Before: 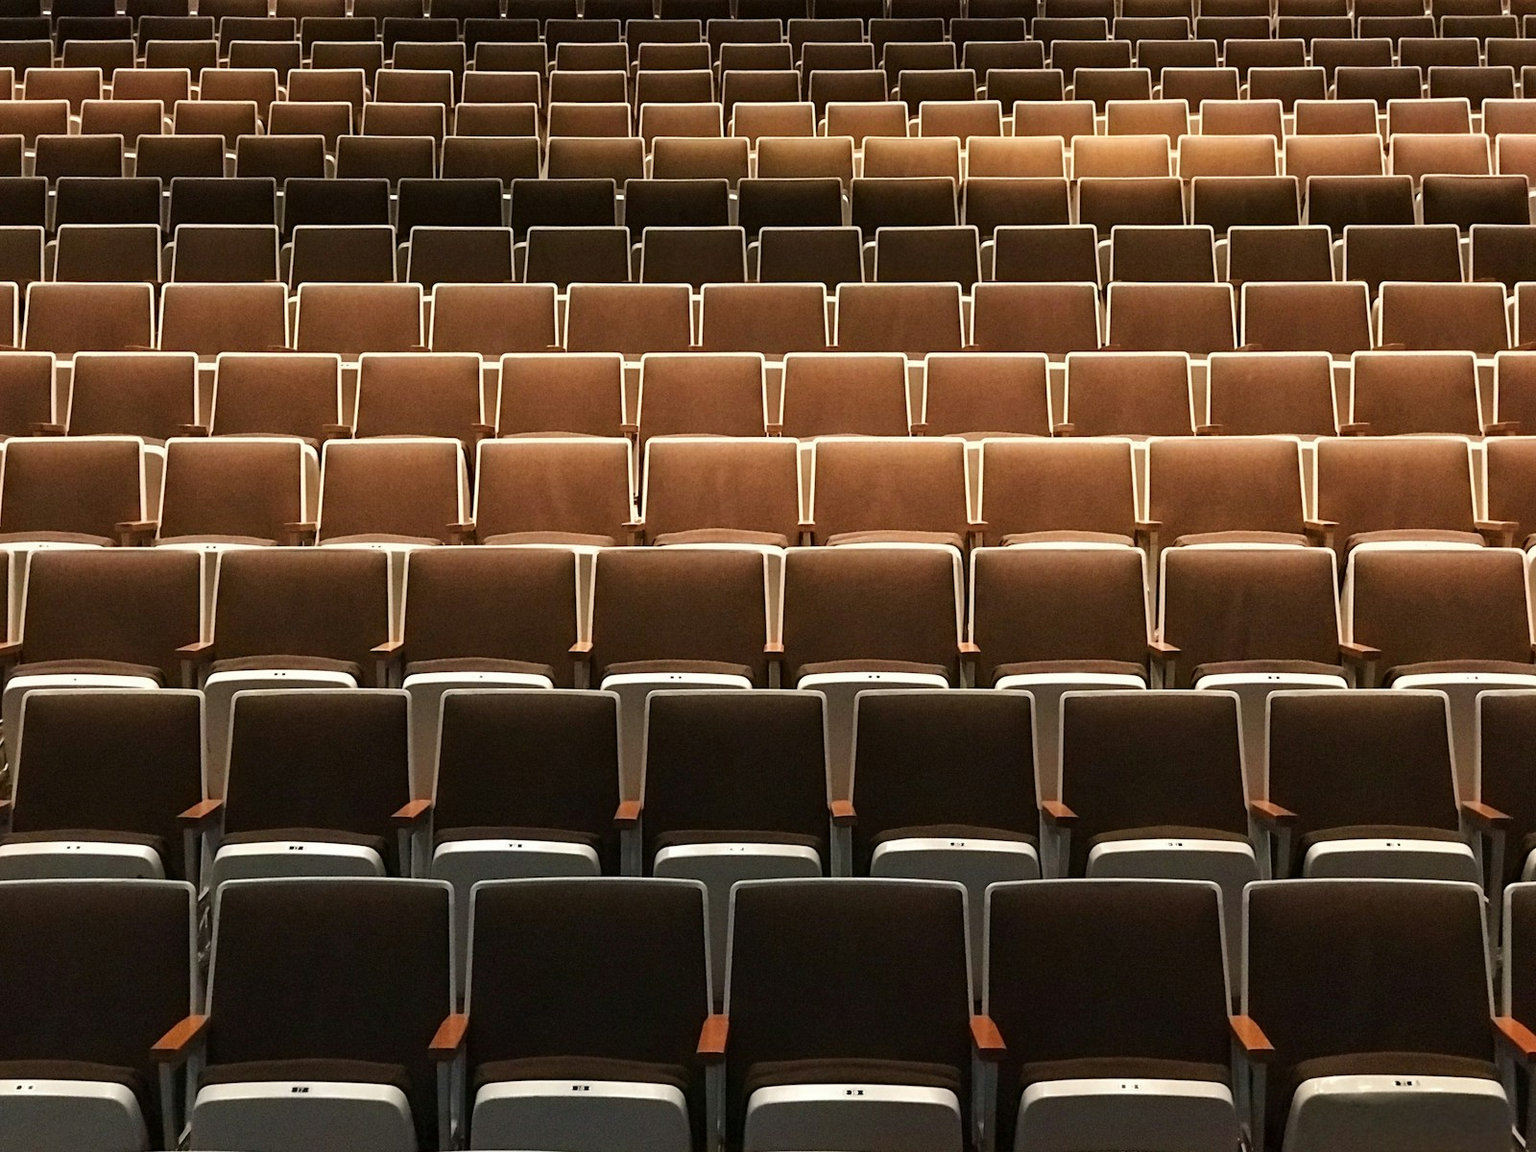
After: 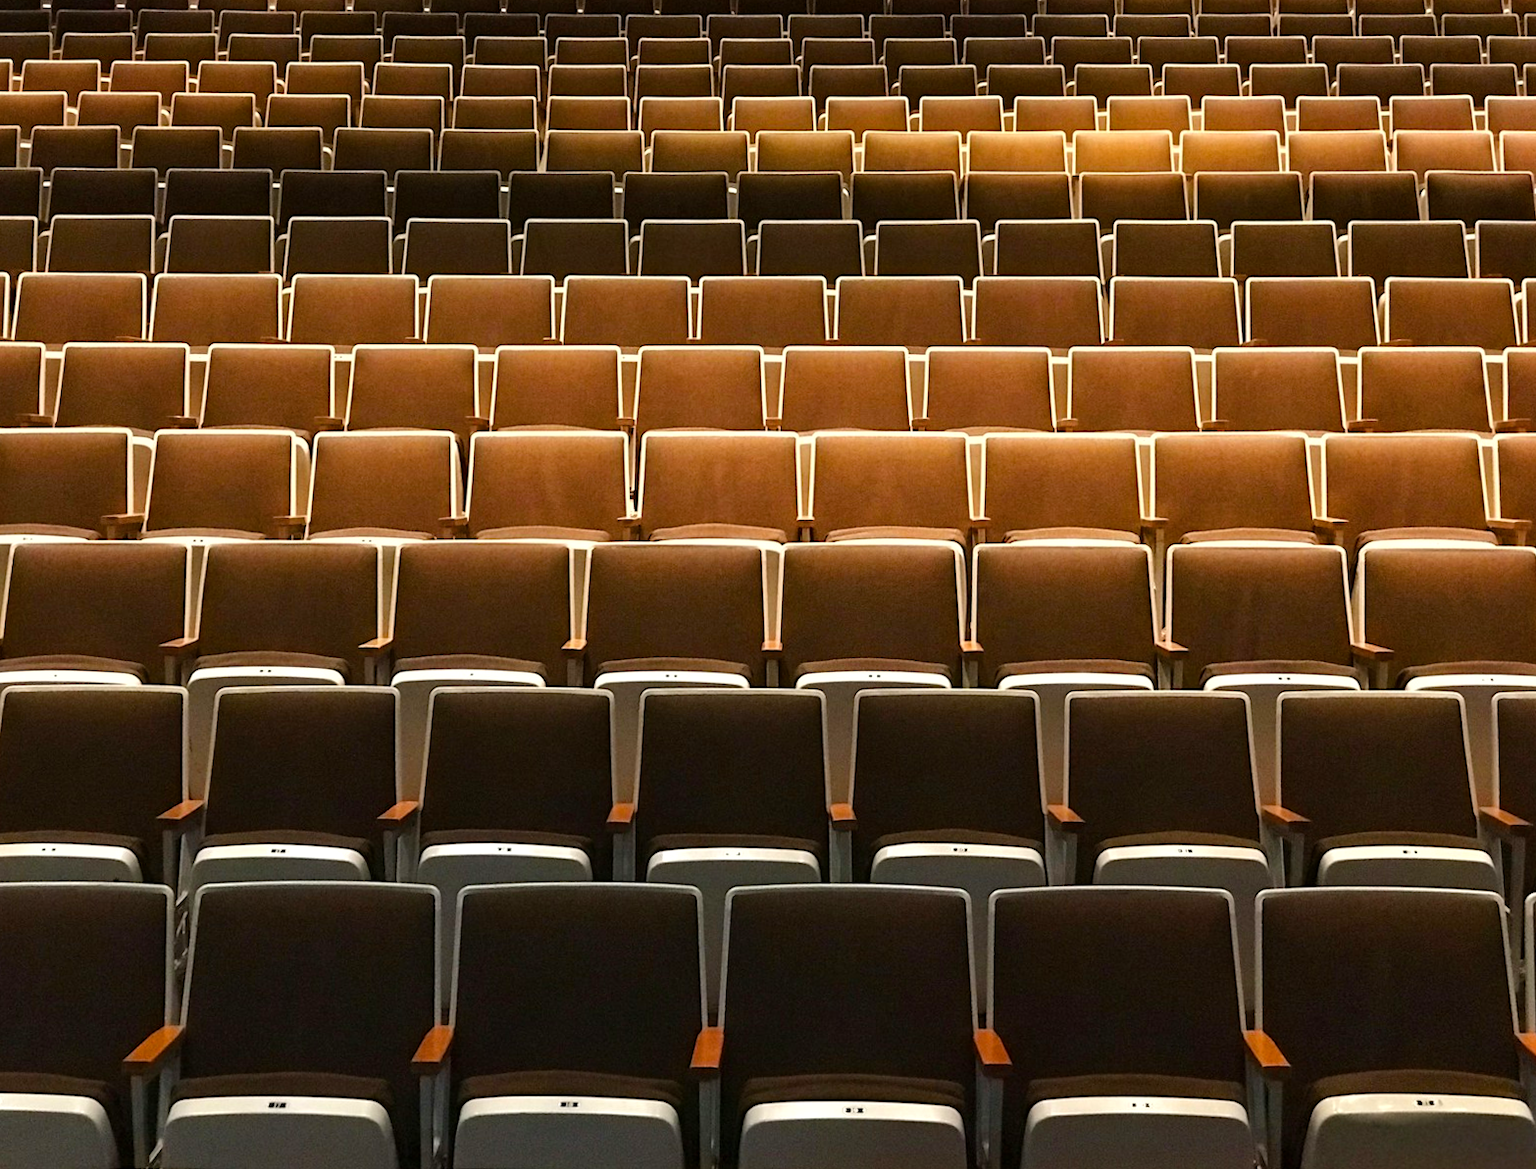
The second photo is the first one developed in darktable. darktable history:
exposure: exposure 0.15 EV, compensate highlight preservation false
color balance rgb: perceptual saturation grading › global saturation 25%, global vibrance 10%
rotate and perspective: rotation 0.226°, lens shift (vertical) -0.042, crop left 0.023, crop right 0.982, crop top 0.006, crop bottom 0.994
